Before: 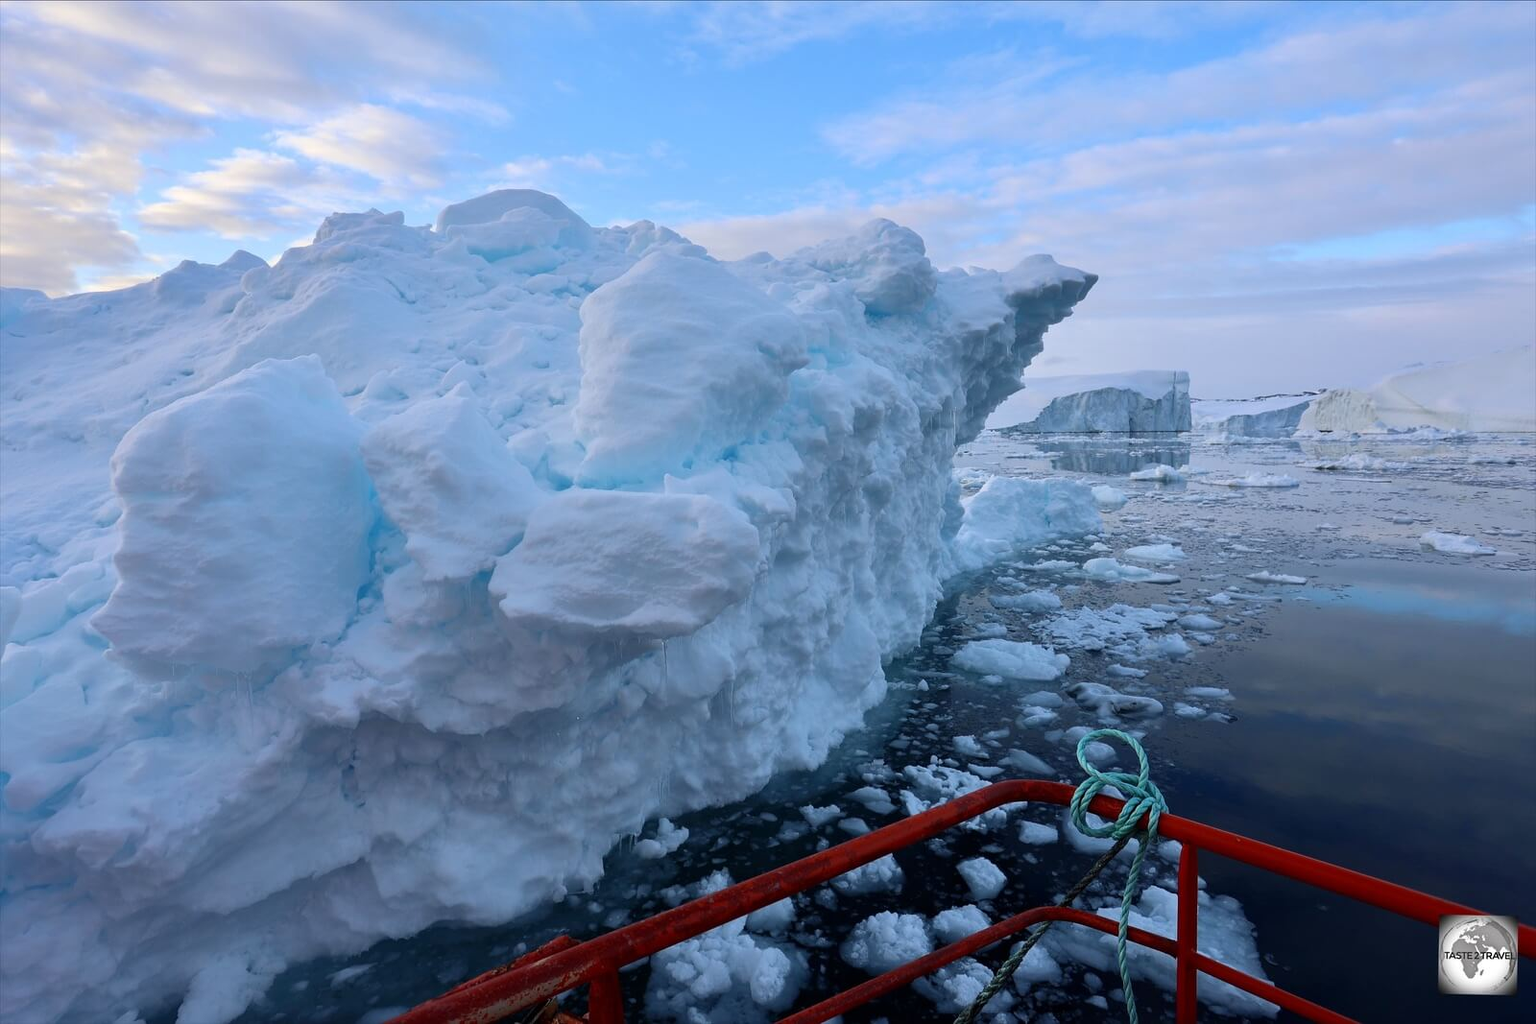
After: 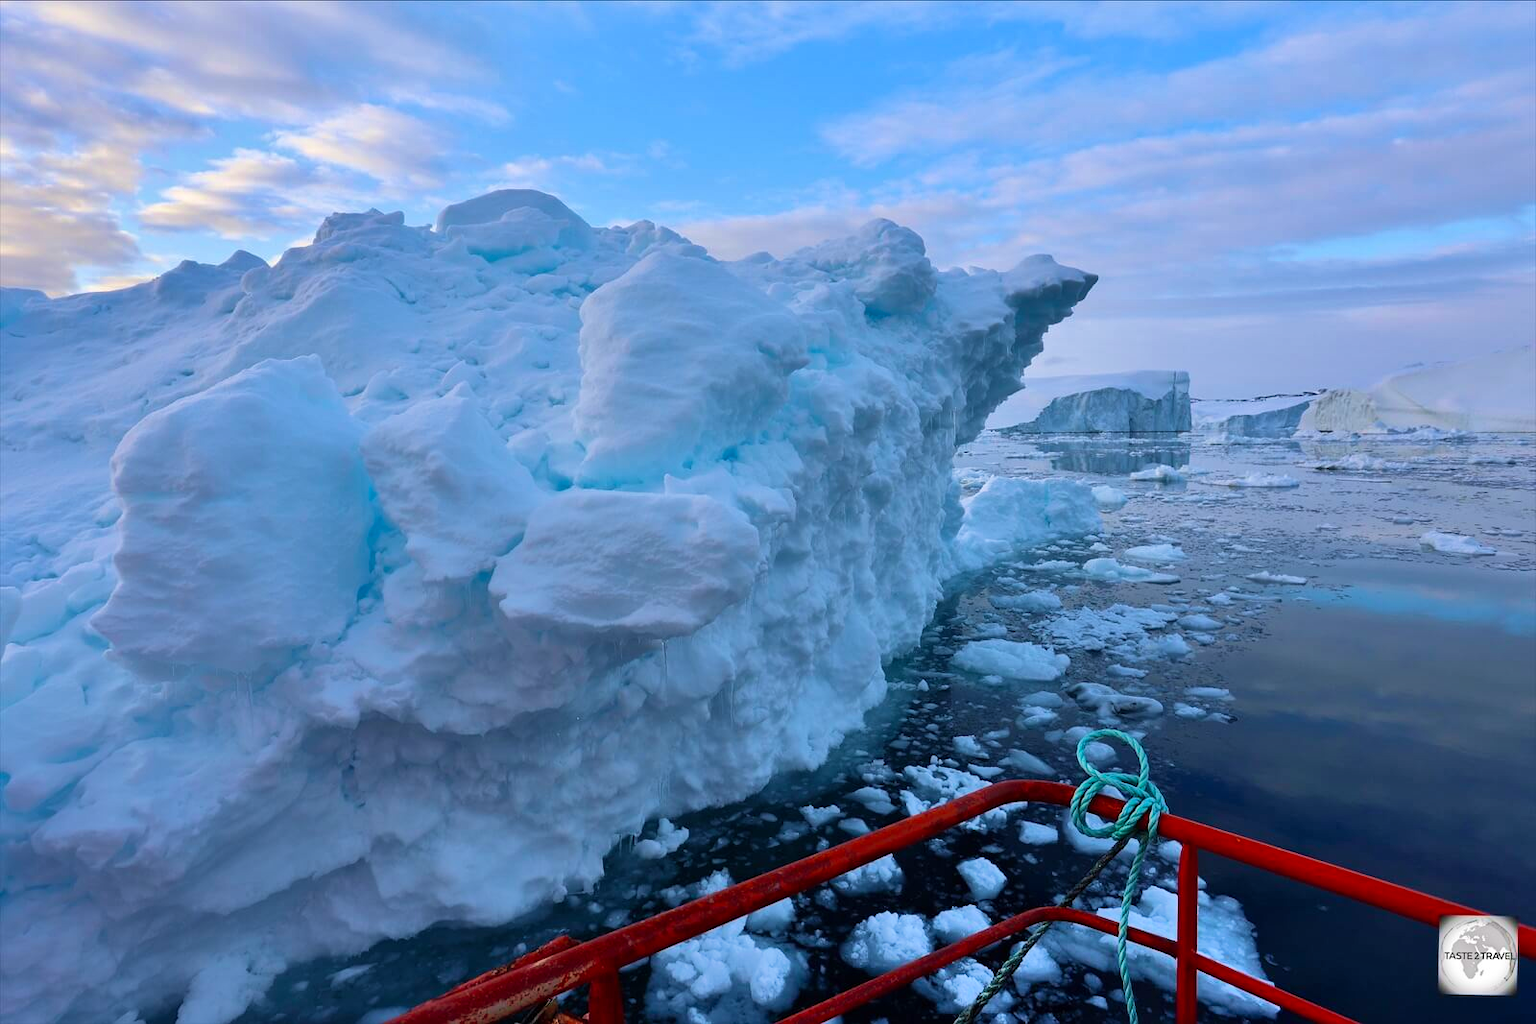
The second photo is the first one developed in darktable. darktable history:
velvia: on, module defaults
color balance: output saturation 120%
shadows and highlights: soften with gaussian
